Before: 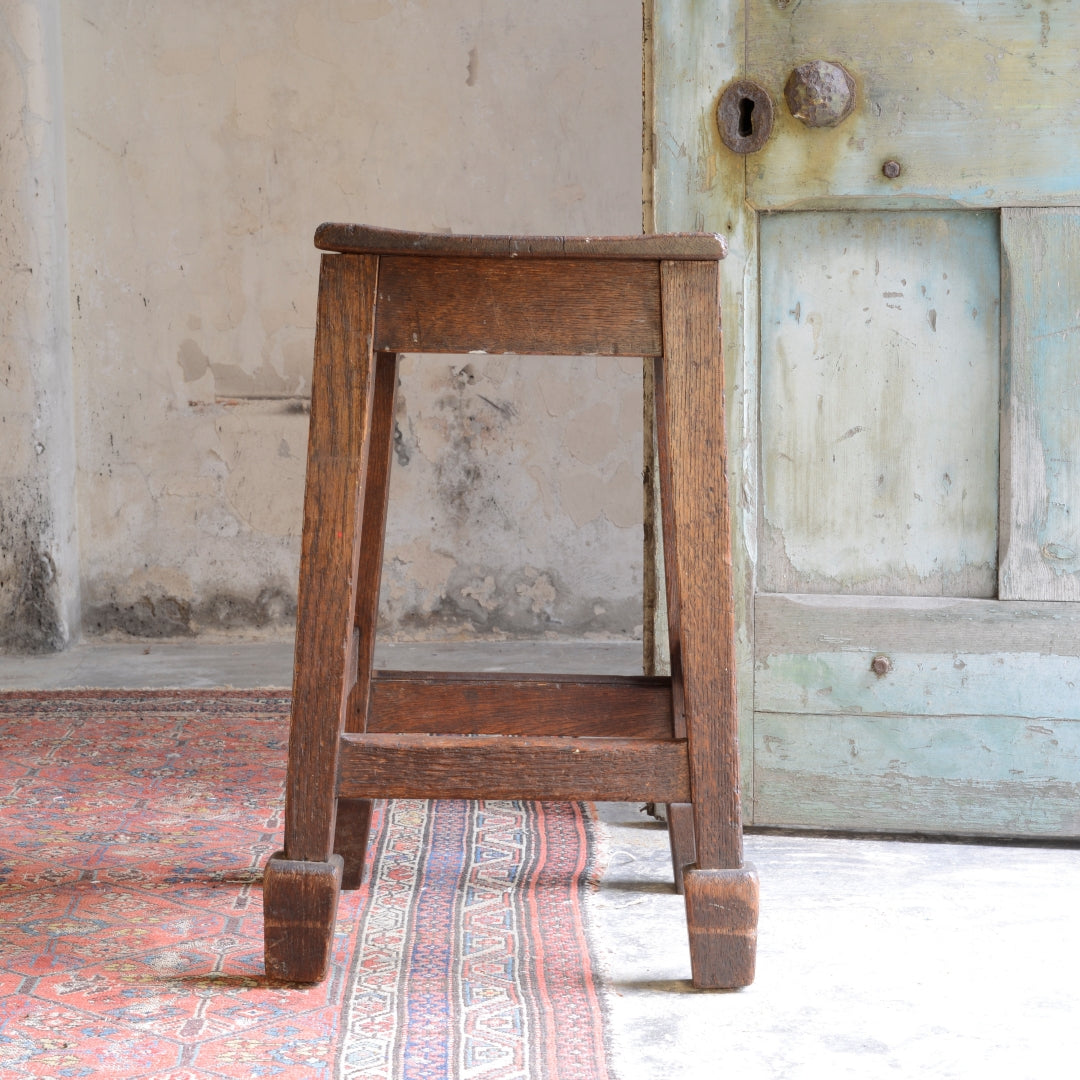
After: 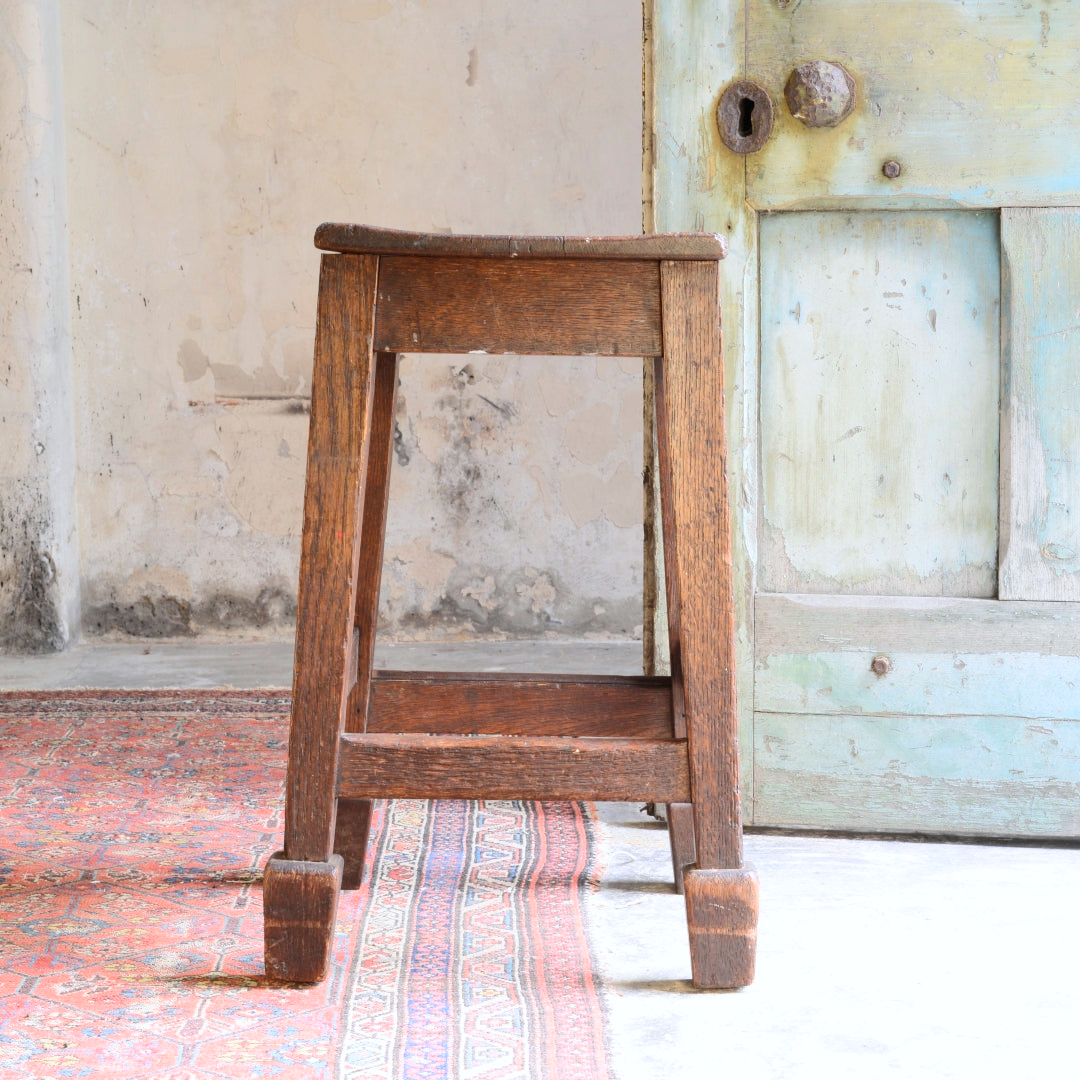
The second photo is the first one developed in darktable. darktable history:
contrast brightness saturation: contrast 0.2, brightness 0.16, saturation 0.22
white balance: red 0.986, blue 1.01
